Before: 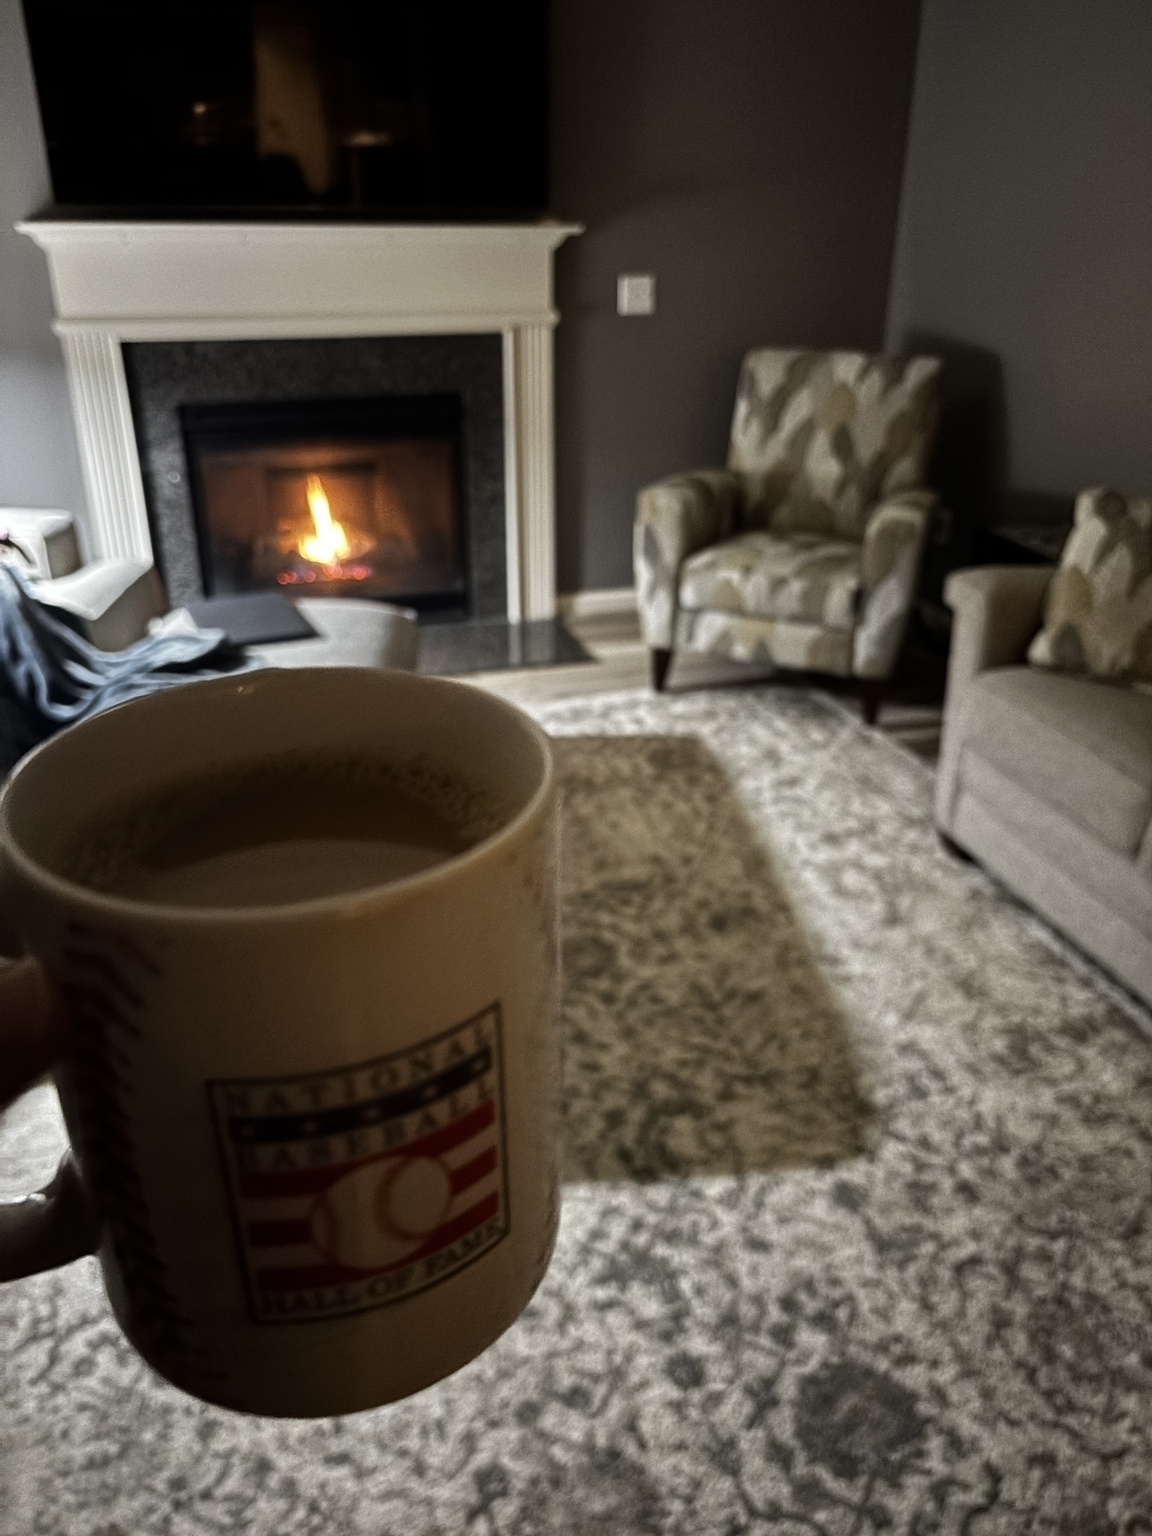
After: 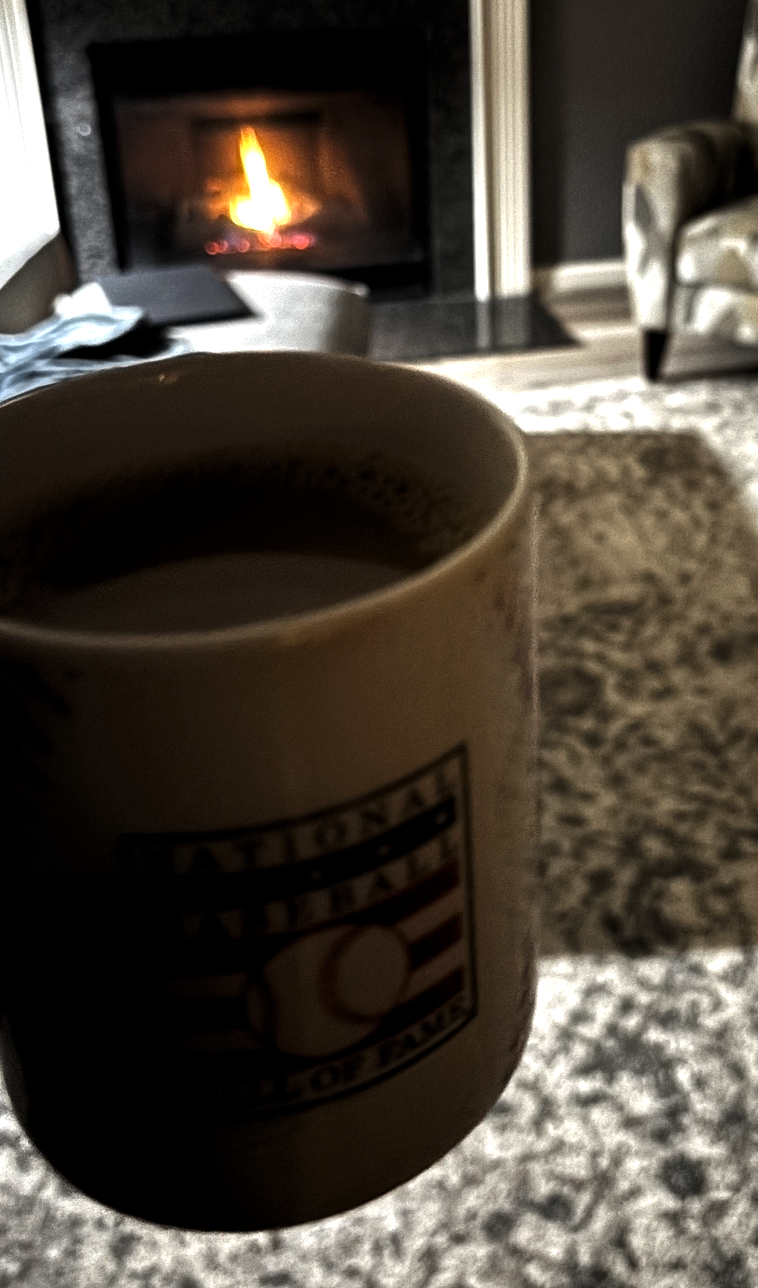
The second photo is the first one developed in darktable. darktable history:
levels: levels [0.044, 0.475, 0.791]
crop: left 8.96%, top 23.923%, right 34.849%, bottom 4.488%
